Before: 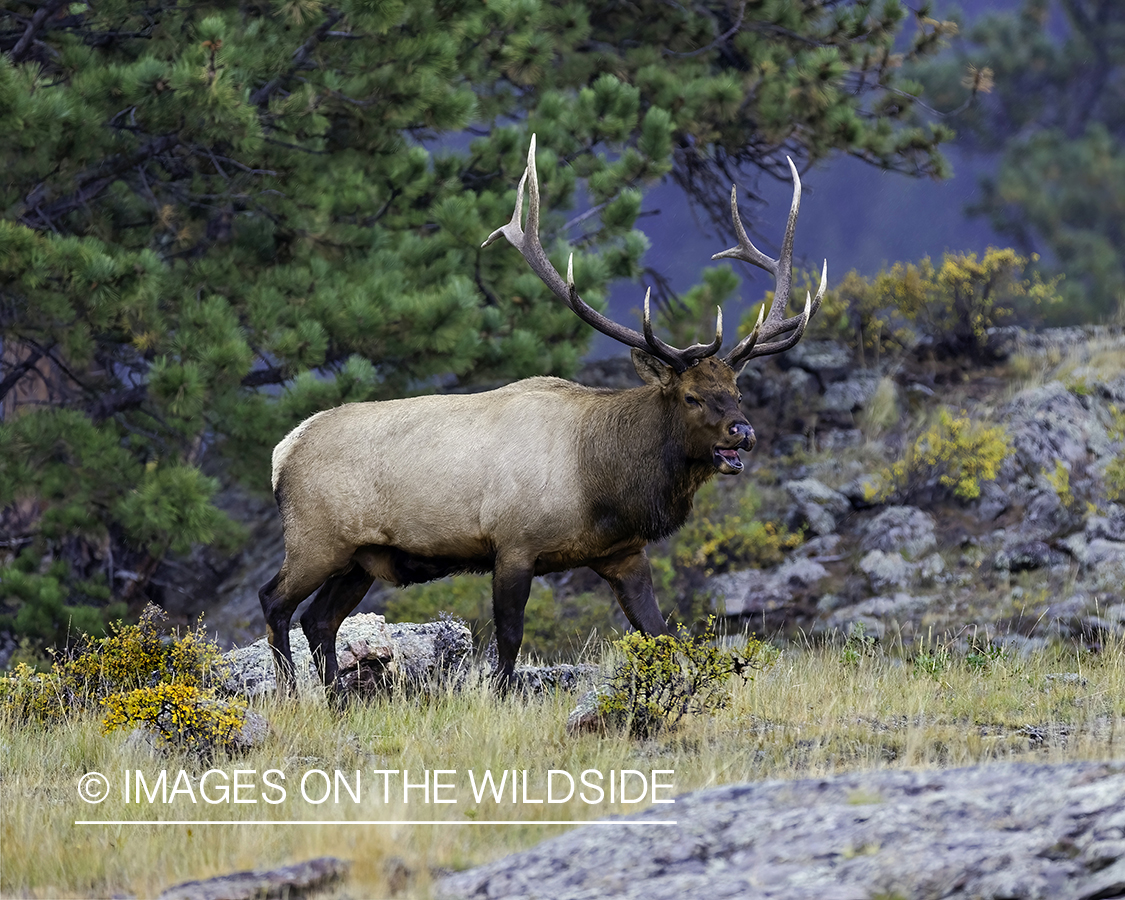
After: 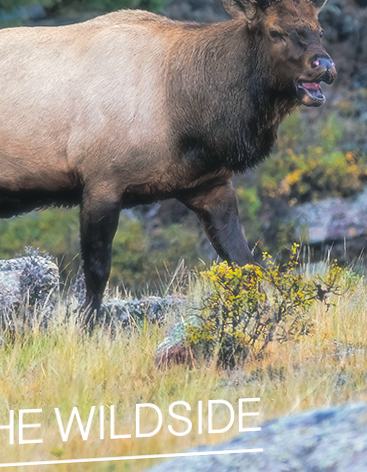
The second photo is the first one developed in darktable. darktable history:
soften: size 19.52%, mix 20.32%
rotate and perspective: rotation -0.013°, lens shift (vertical) -0.027, lens shift (horizontal) 0.178, crop left 0.016, crop right 0.989, crop top 0.082, crop bottom 0.918
haze removal: compatibility mode true, adaptive false
crop: left 40.878%, top 39.176%, right 25.993%, bottom 3.081%
color balance: contrast 10%
contrast brightness saturation: contrast -0.1, brightness 0.05, saturation 0.08
split-toning: shadows › hue 201.6°, shadows › saturation 0.16, highlights › hue 50.4°, highlights › saturation 0.2, balance -49.9
